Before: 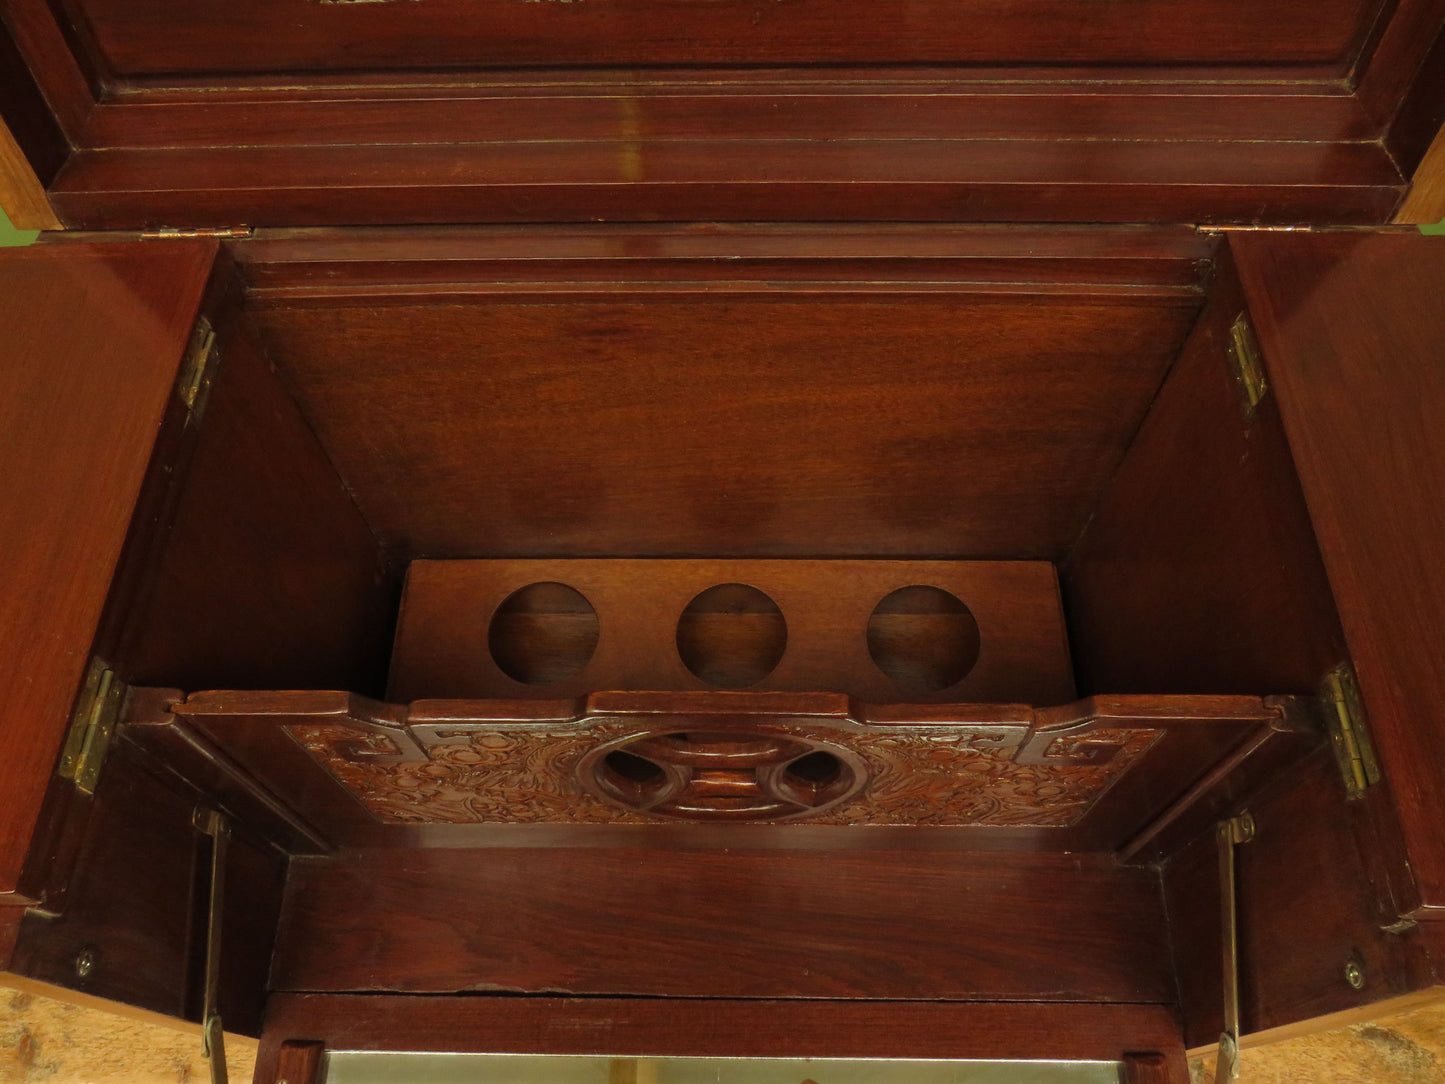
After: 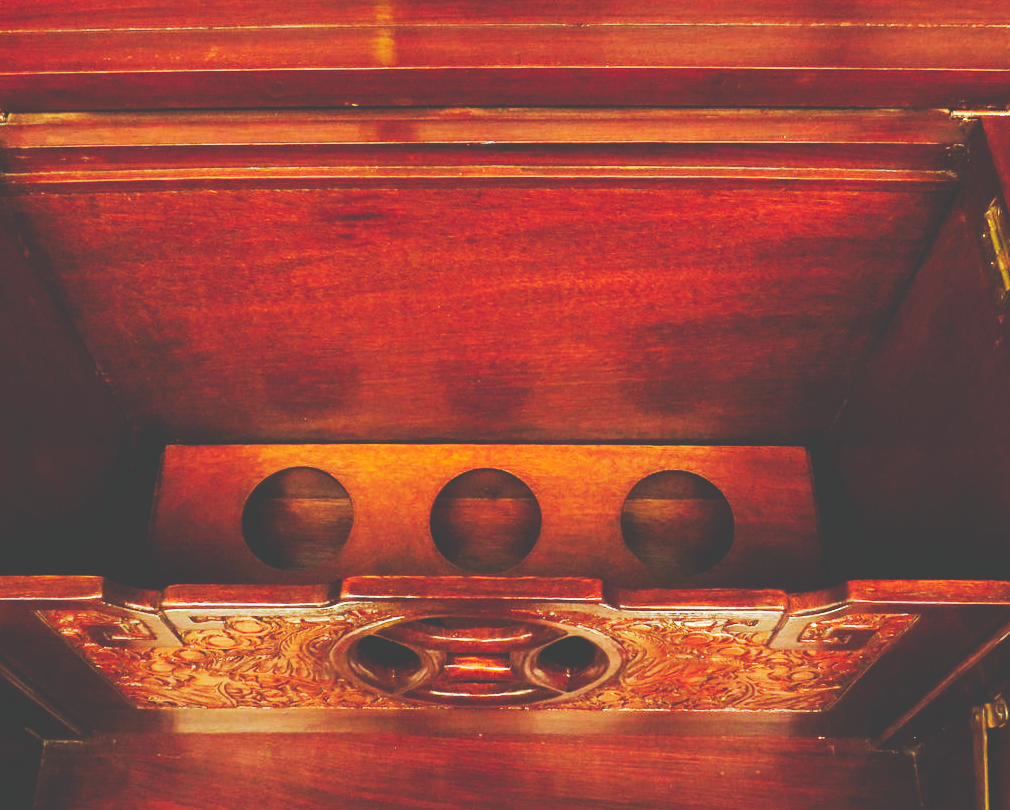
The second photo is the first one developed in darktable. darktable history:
tone curve: curves: ch0 [(0, 0) (0.003, 0.26) (0.011, 0.26) (0.025, 0.26) (0.044, 0.257) (0.069, 0.257) (0.1, 0.257) (0.136, 0.255) (0.177, 0.258) (0.224, 0.272) (0.277, 0.294) (0.335, 0.346) (0.399, 0.422) (0.468, 0.536) (0.543, 0.657) (0.623, 0.757) (0.709, 0.823) (0.801, 0.872) (0.898, 0.92) (1, 1)], preserve colors none
exposure: black level correction 0, exposure 1.5 EV, compensate highlight preservation false
crop and rotate: left 17.046%, top 10.659%, right 12.989%, bottom 14.553%
